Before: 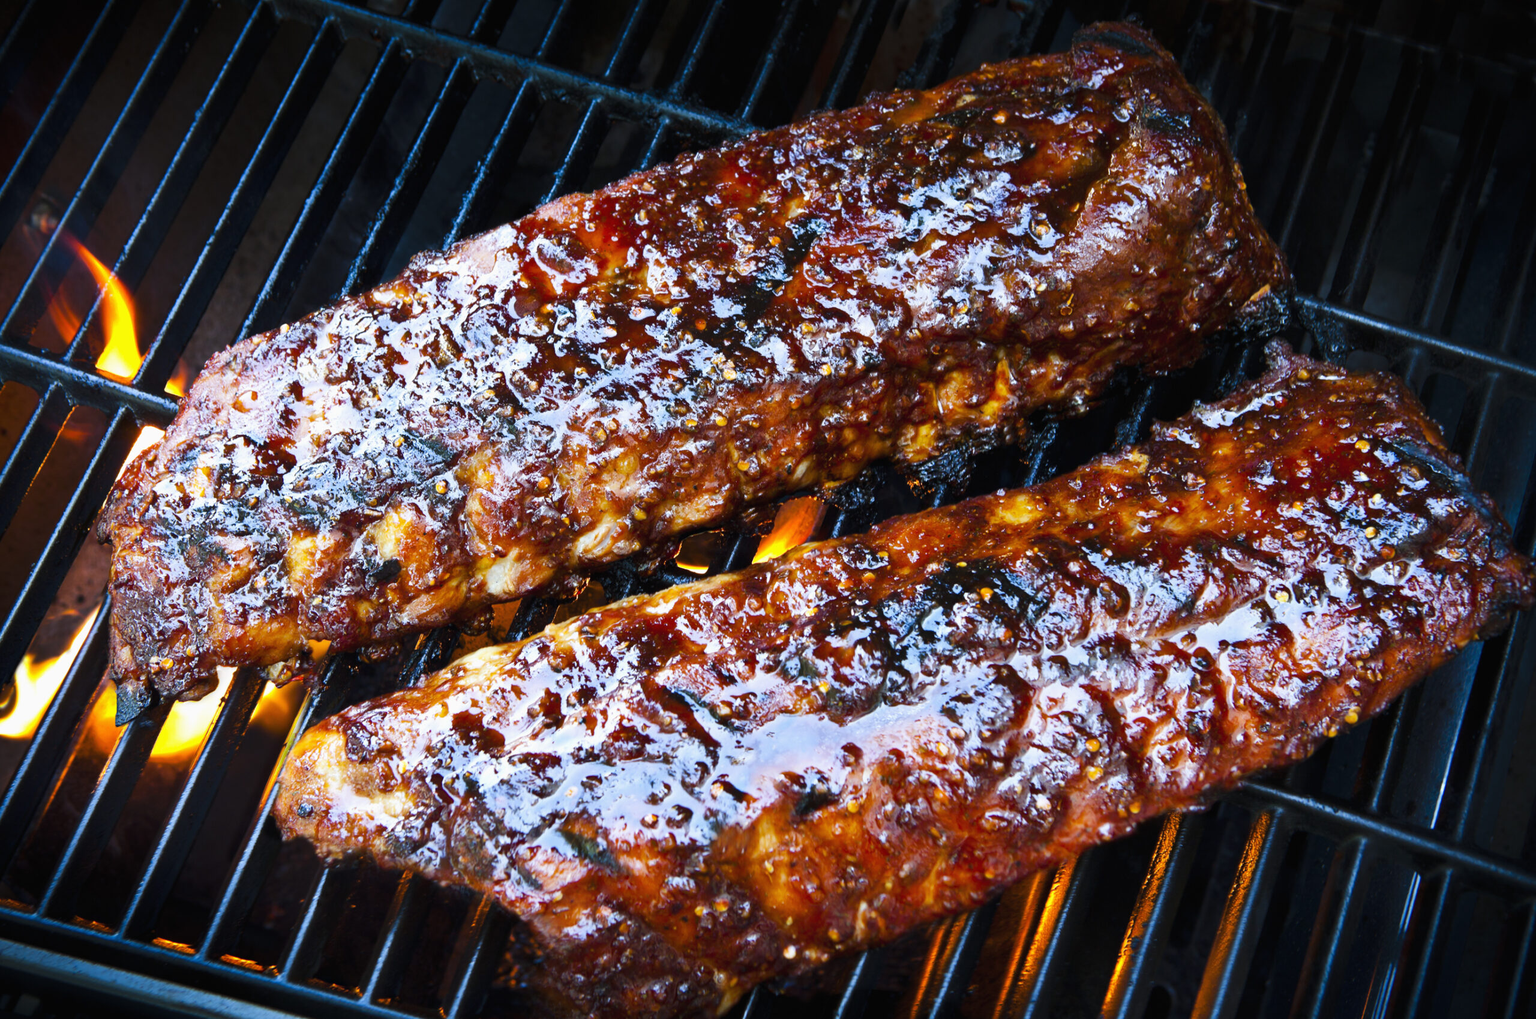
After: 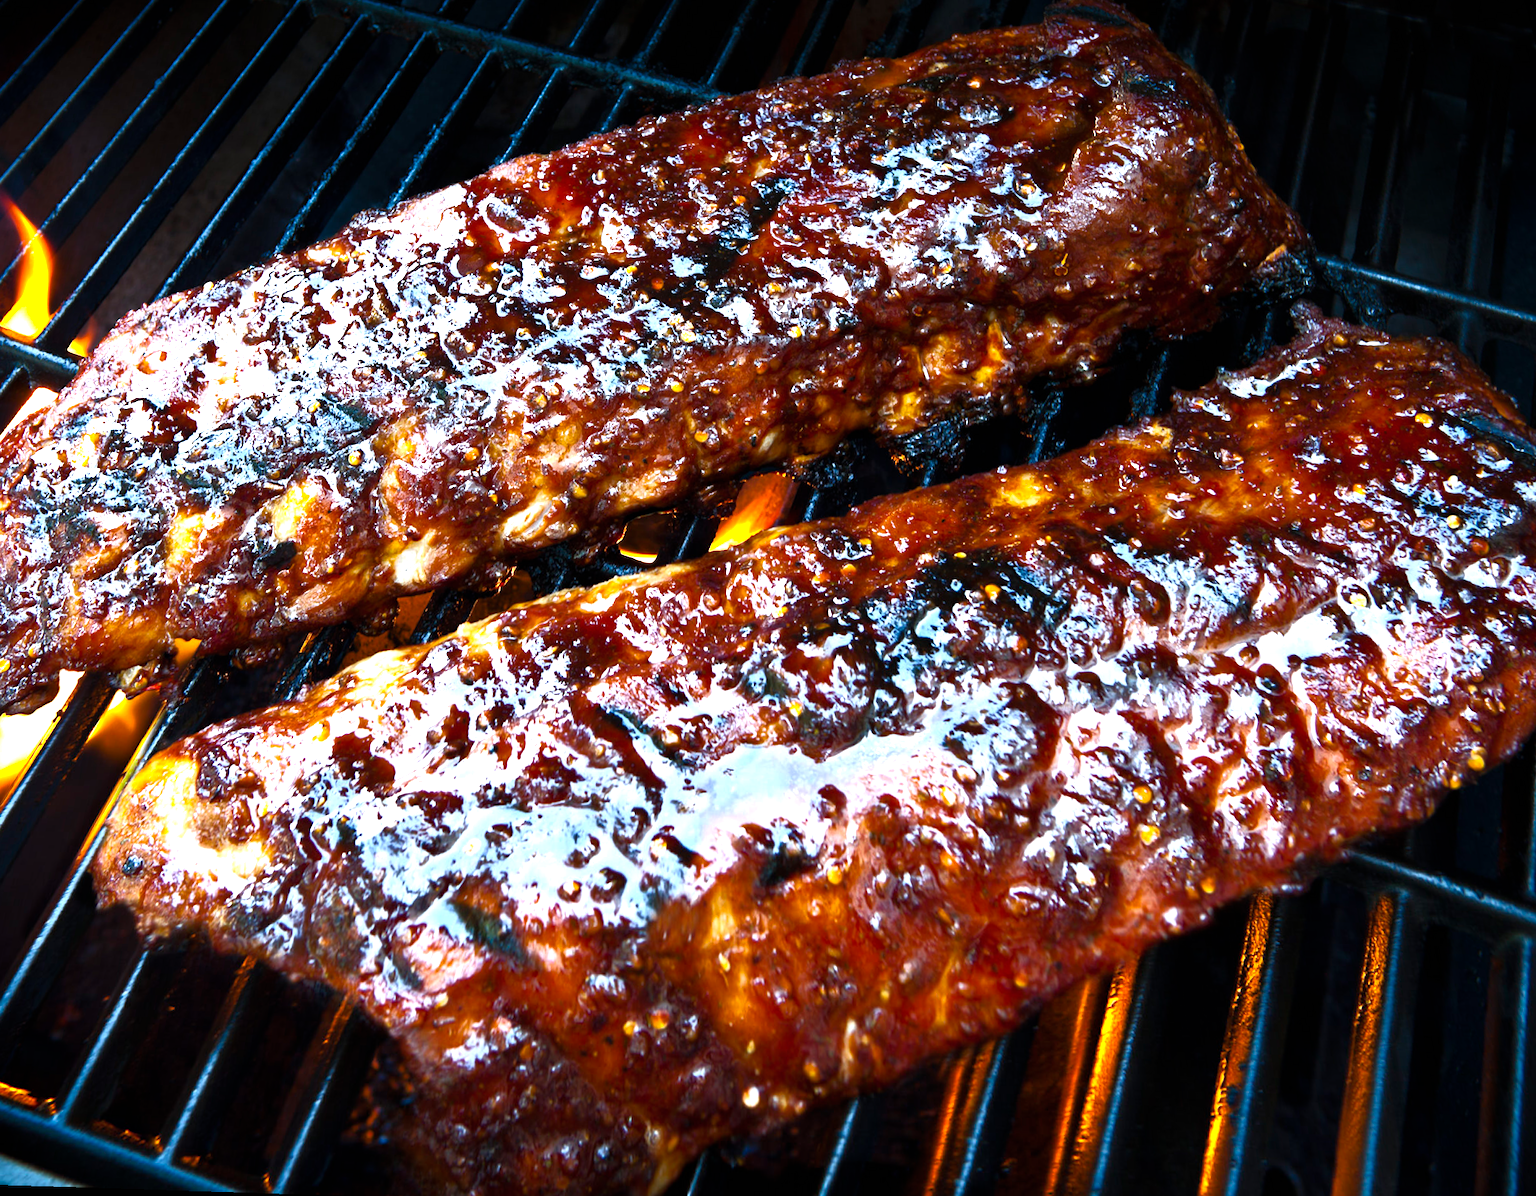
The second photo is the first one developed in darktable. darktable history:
rotate and perspective: rotation 0.72°, lens shift (vertical) -0.352, lens shift (horizontal) -0.051, crop left 0.152, crop right 0.859, crop top 0.019, crop bottom 0.964
exposure: exposure 0.661 EV, compensate highlight preservation false
rgb curve: curves: ch0 [(0, 0) (0.415, 0.237) (1, 1)]
